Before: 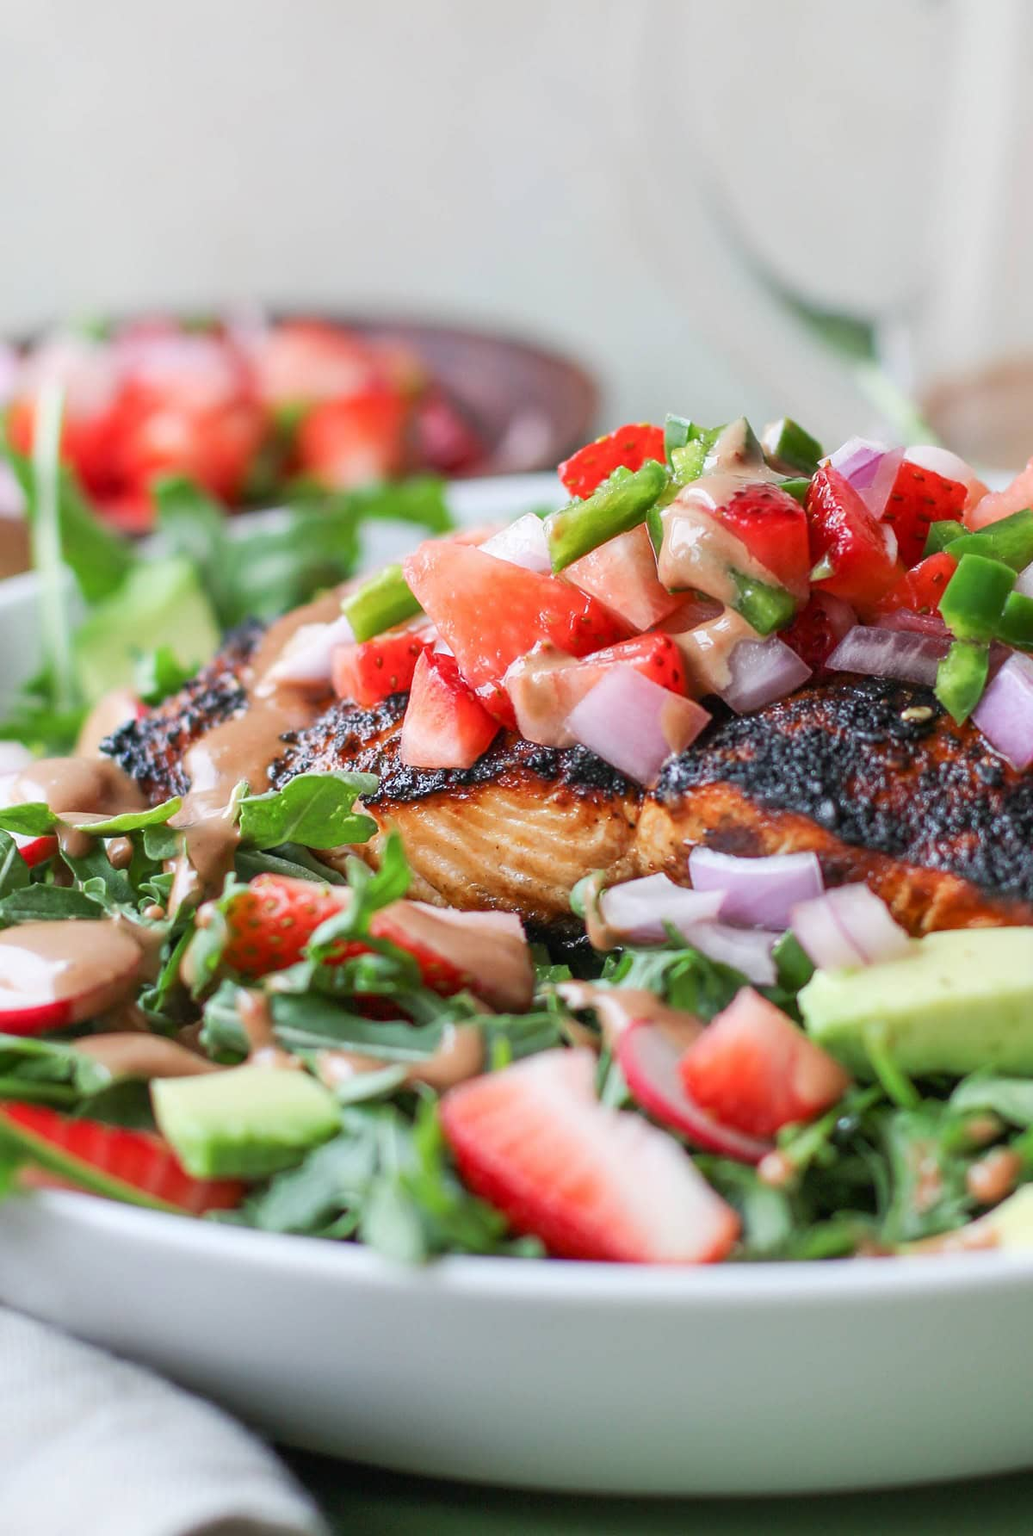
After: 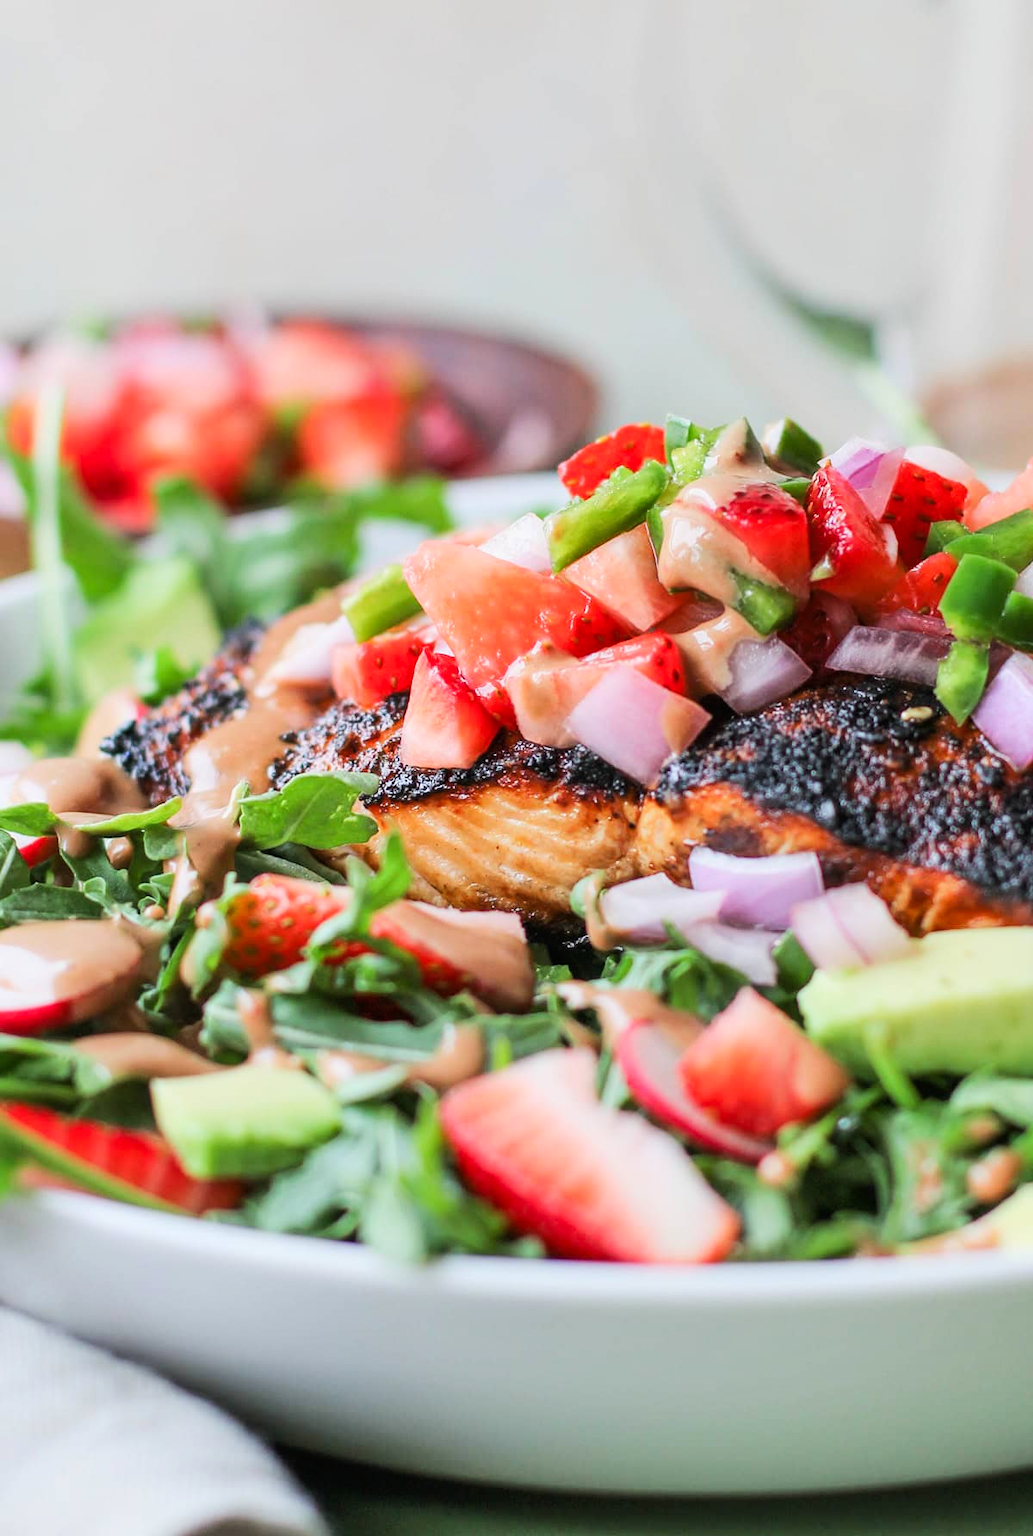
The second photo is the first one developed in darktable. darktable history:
tone curve: curves: ch0 [(0, 0) (0.071, 0.047) (0.266, 0.26) (0.483, 0.554) (0.753, 0.811) (1, 0.983)]; ch1 [(0, 0) (0.346, 0.307) (0.408, 0.369) (0.463, 0.443) (0.482, 0.493) (0.502, 0.5) (0.517, 0.502) (0.55, 0.548) (0.597, 0.624) (0.651, 0.698) (1, 1)]; ch2 [(0, 0) (0.346, 0.34) (0.434, 0.46) (0.485, 0.494) (0.5, 0.494) (0.517, 0.506) (0.535, 0.529) (0.583, 0.611) (0.625, 0.666) (1, 1)], color space Lab, linked channels, preserve colors none
shadows and highlights: shadows 73.41, highlights -26.04, highlights color adjustment 55.9%, soften with gaussian
